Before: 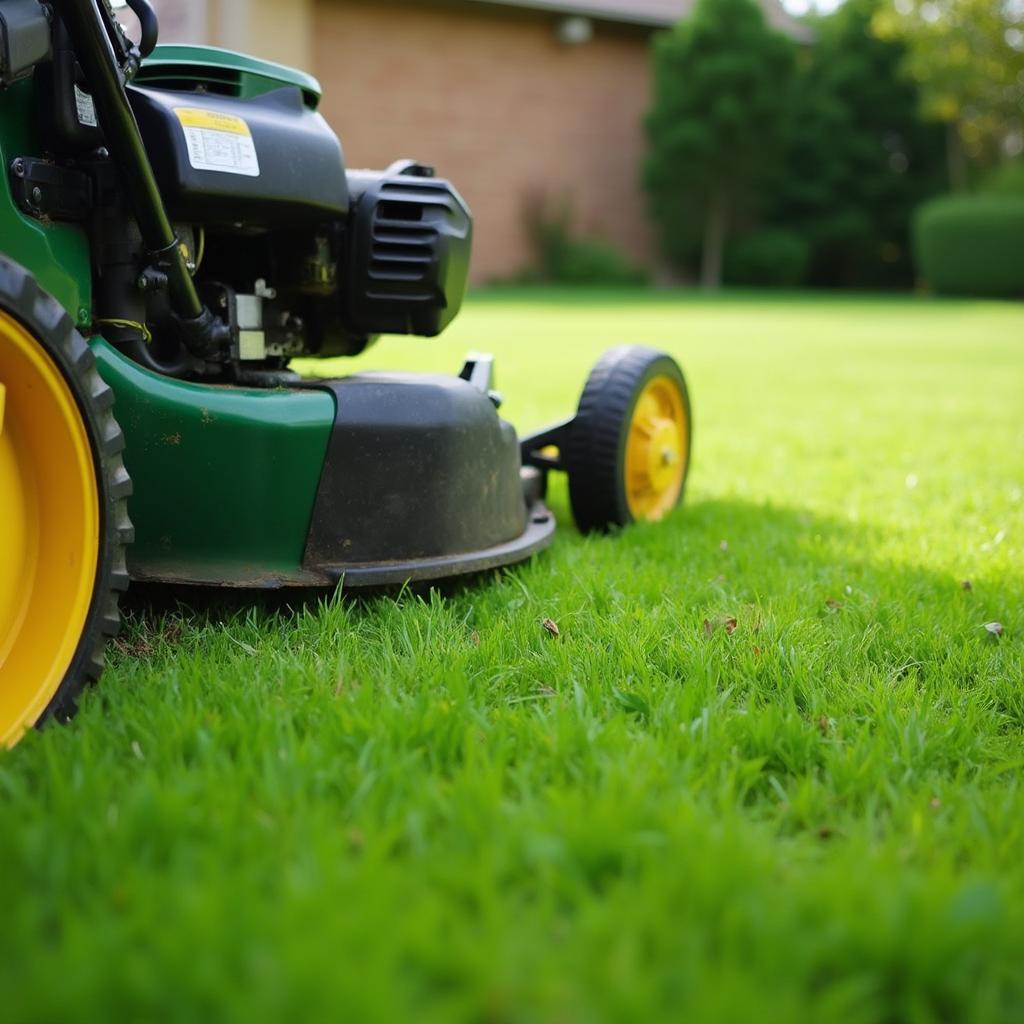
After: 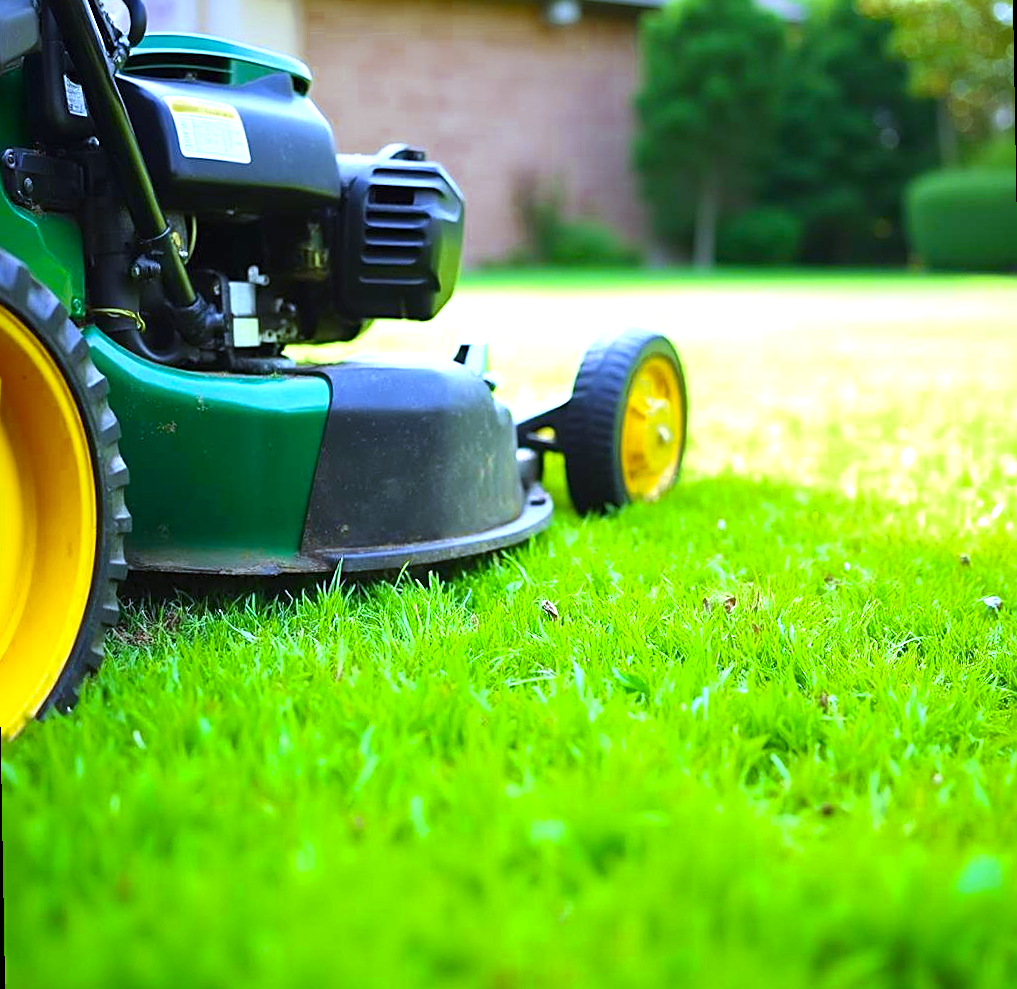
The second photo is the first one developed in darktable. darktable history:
graduated density: on, module defaults
contrast brightness saturation: contrast 0.07
exposure: black level correction 0, exposure 1.45 EV, compensate exposure bias true, compensate highlight preservation false
color balance rgb: perceptual saturation grading › global saturation 25%, global vibrance 10%
rotate and perspective: rotation -1°, crop left 0.011, crop right 0.989, crop top 0.025, crop bottom 0.975
white balance: red 0.871, blue 1.249
color zones: curves: ch0 [(0.11, 0.396) (0.195, 0.36) (0.25, 0.5) (0.303, 0.412) (0.357, 0.544) (0.75, 0.5) (0.967, 0.328)]; ch1 [(0, 0.468) (0.112, 0.512) (0.202, 0.6) (0.25, 0.5) (0.307, 0.352) (0.357, 0.544) (0.75, 0.5) (0.963, 0.524)]
sharpen: on, module defaults
